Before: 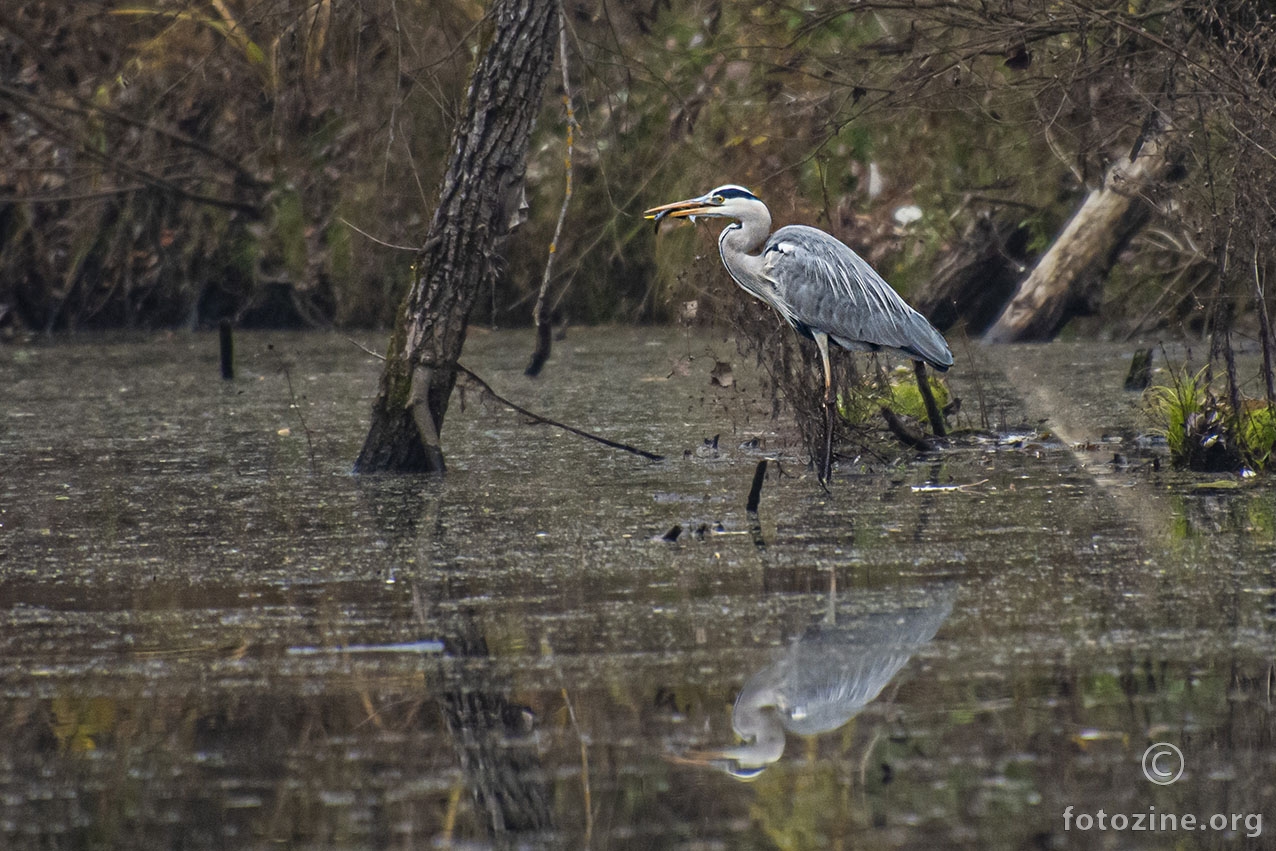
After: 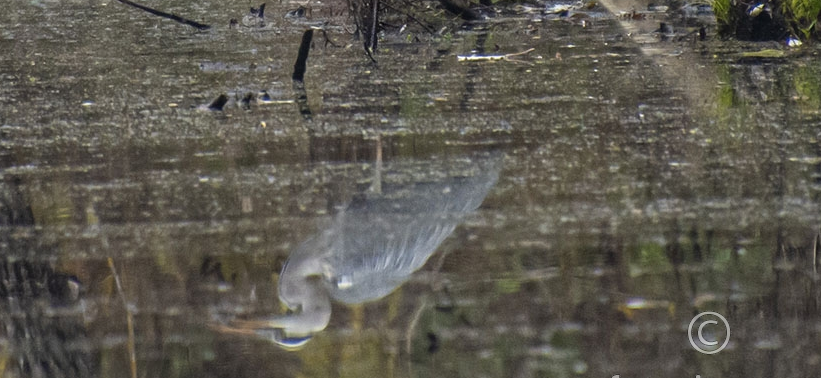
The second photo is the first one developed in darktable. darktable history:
crop and rotate: left 35.64%, top 50.743%, bottom 4.785%
